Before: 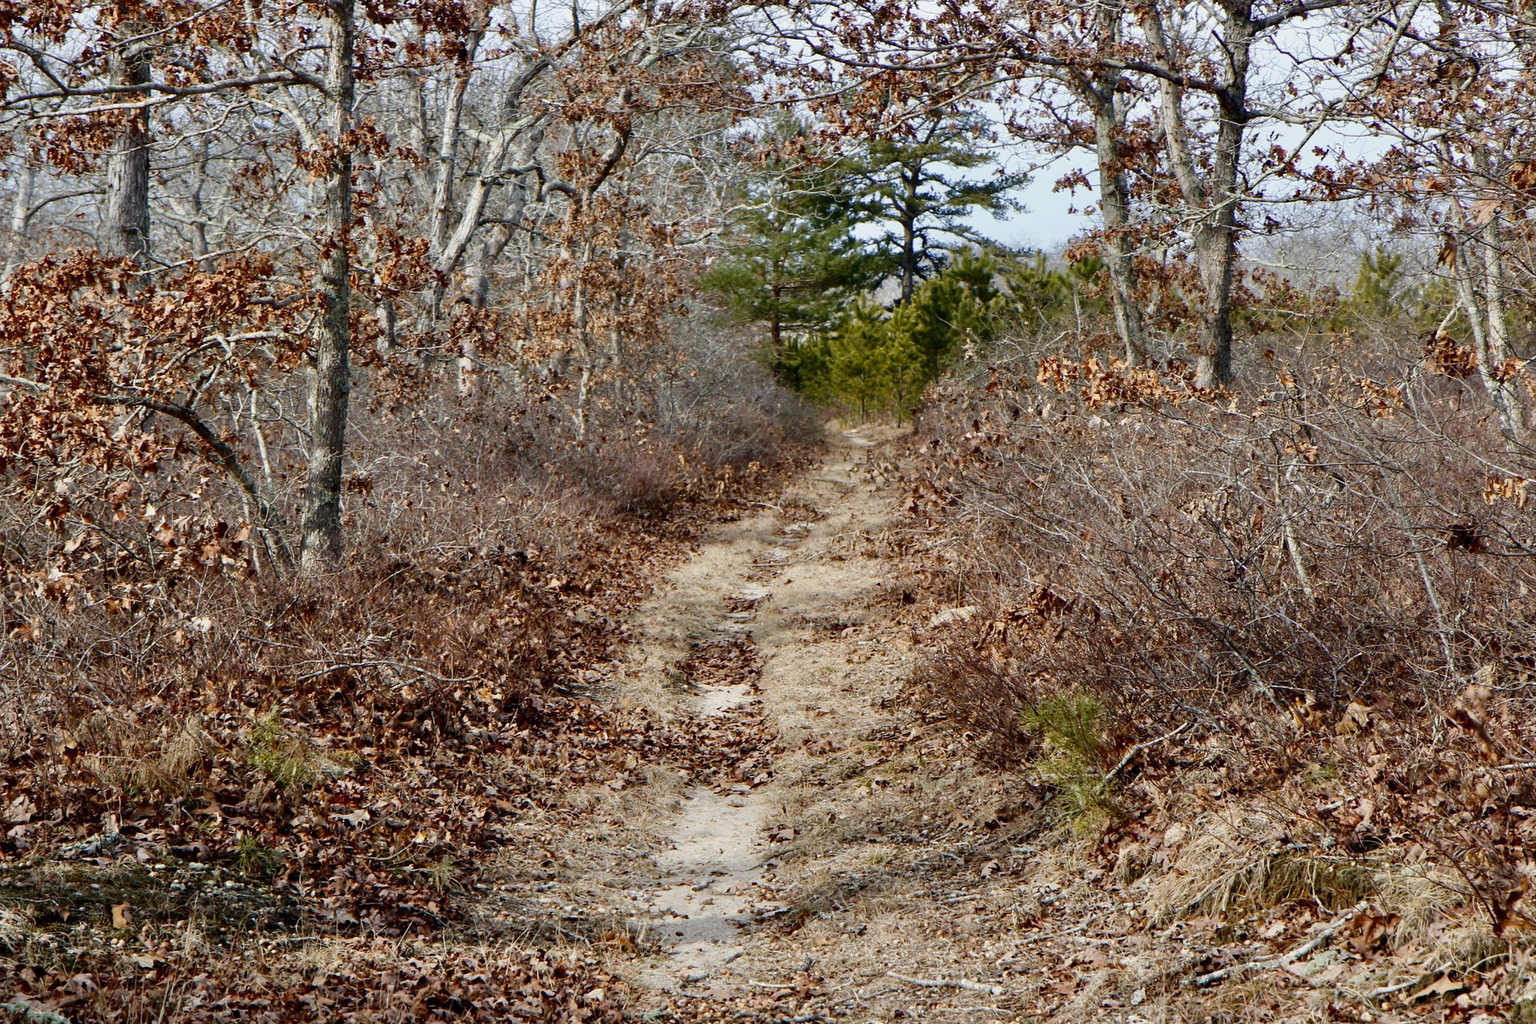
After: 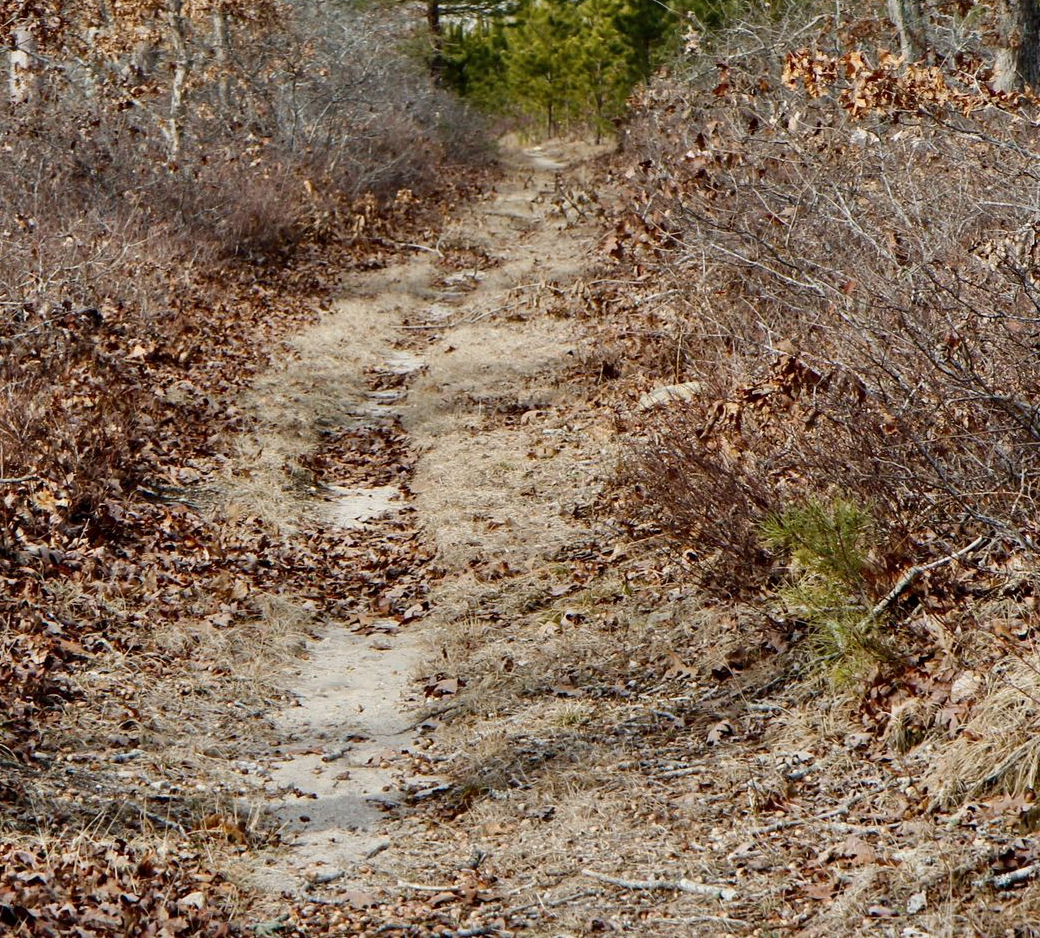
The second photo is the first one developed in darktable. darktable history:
crop and rotate: left 29.354%, top 31.271%, right 19.862%
tone equalizer: edges refinement/feathering 500, mask exposure compensation -1.57 EV, preserve details no
shadows and highlights: soften with gaussian
